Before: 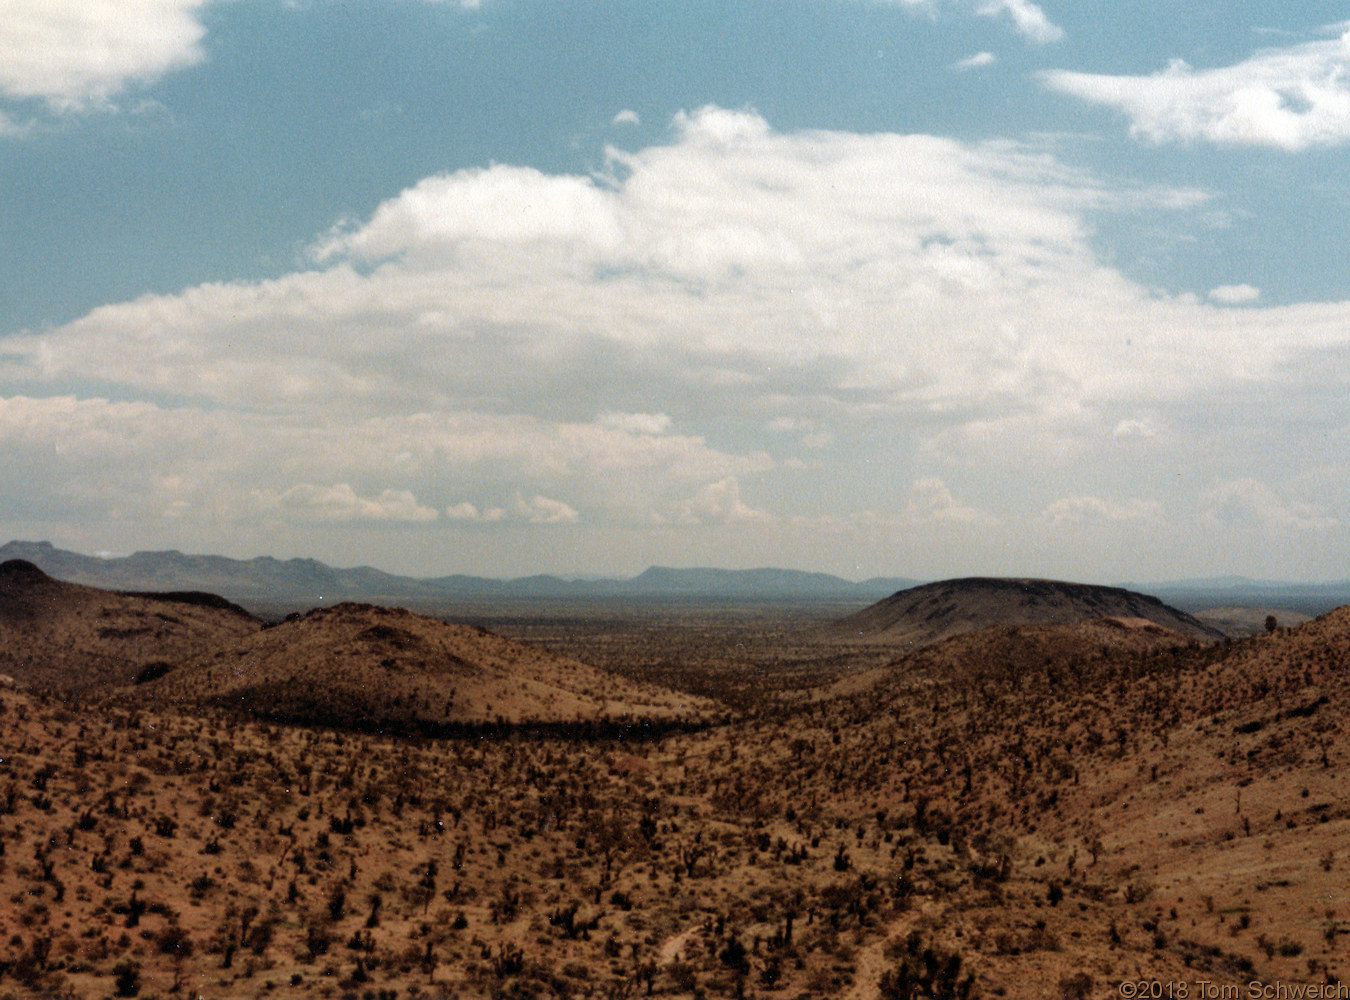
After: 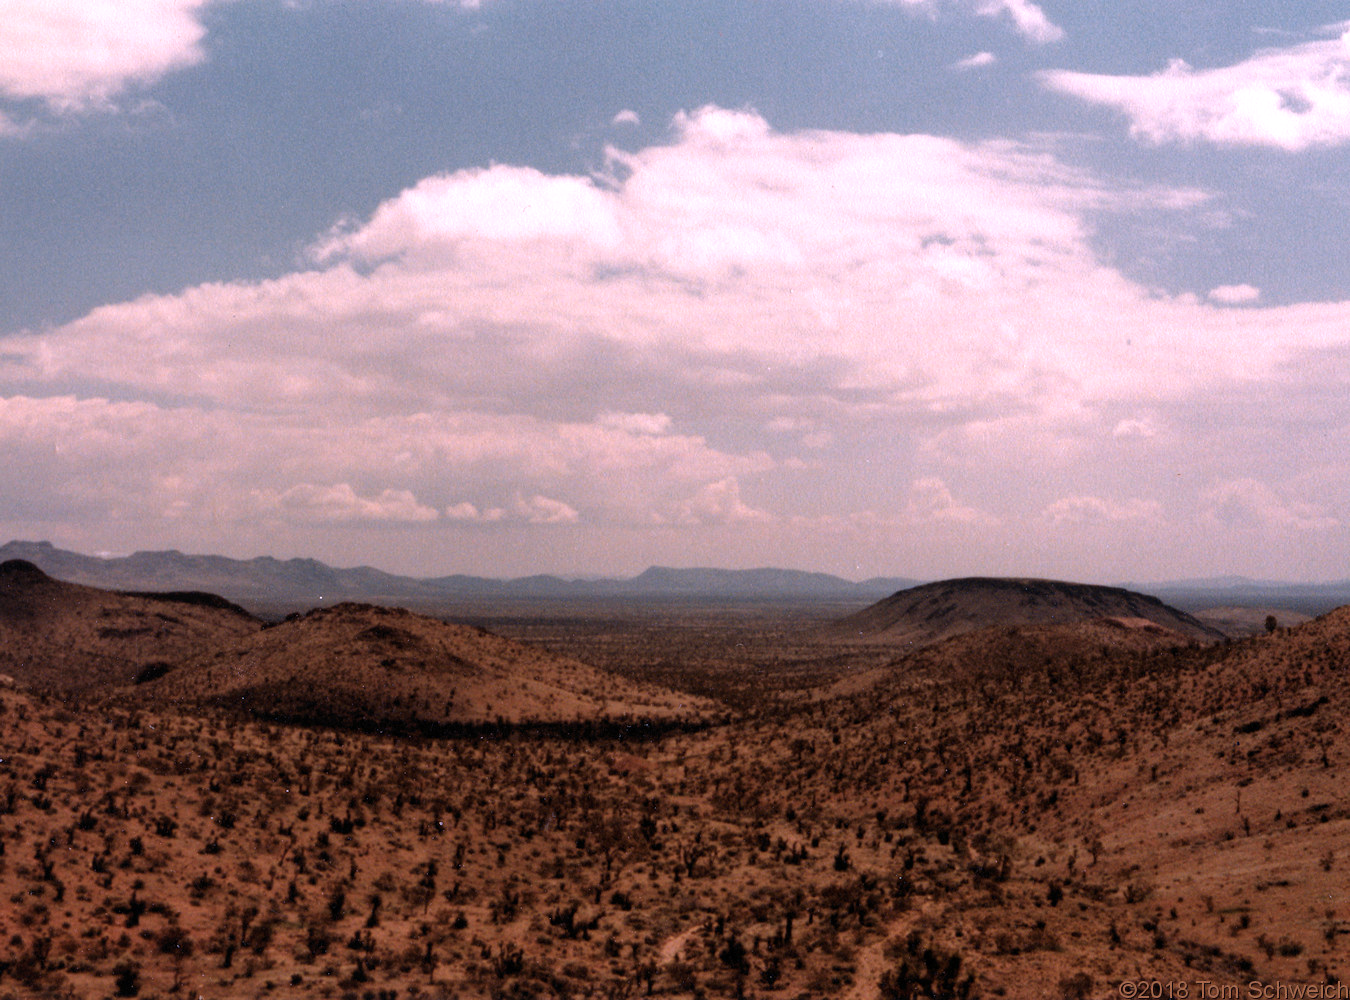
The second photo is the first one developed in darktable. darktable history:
white balance: red 1.188, blue 1.11
tone curve: curves: ch0 [(0, 0) (0.8, 0.757) (1, 1)], color space Lab, linked channels, preserve colors none
